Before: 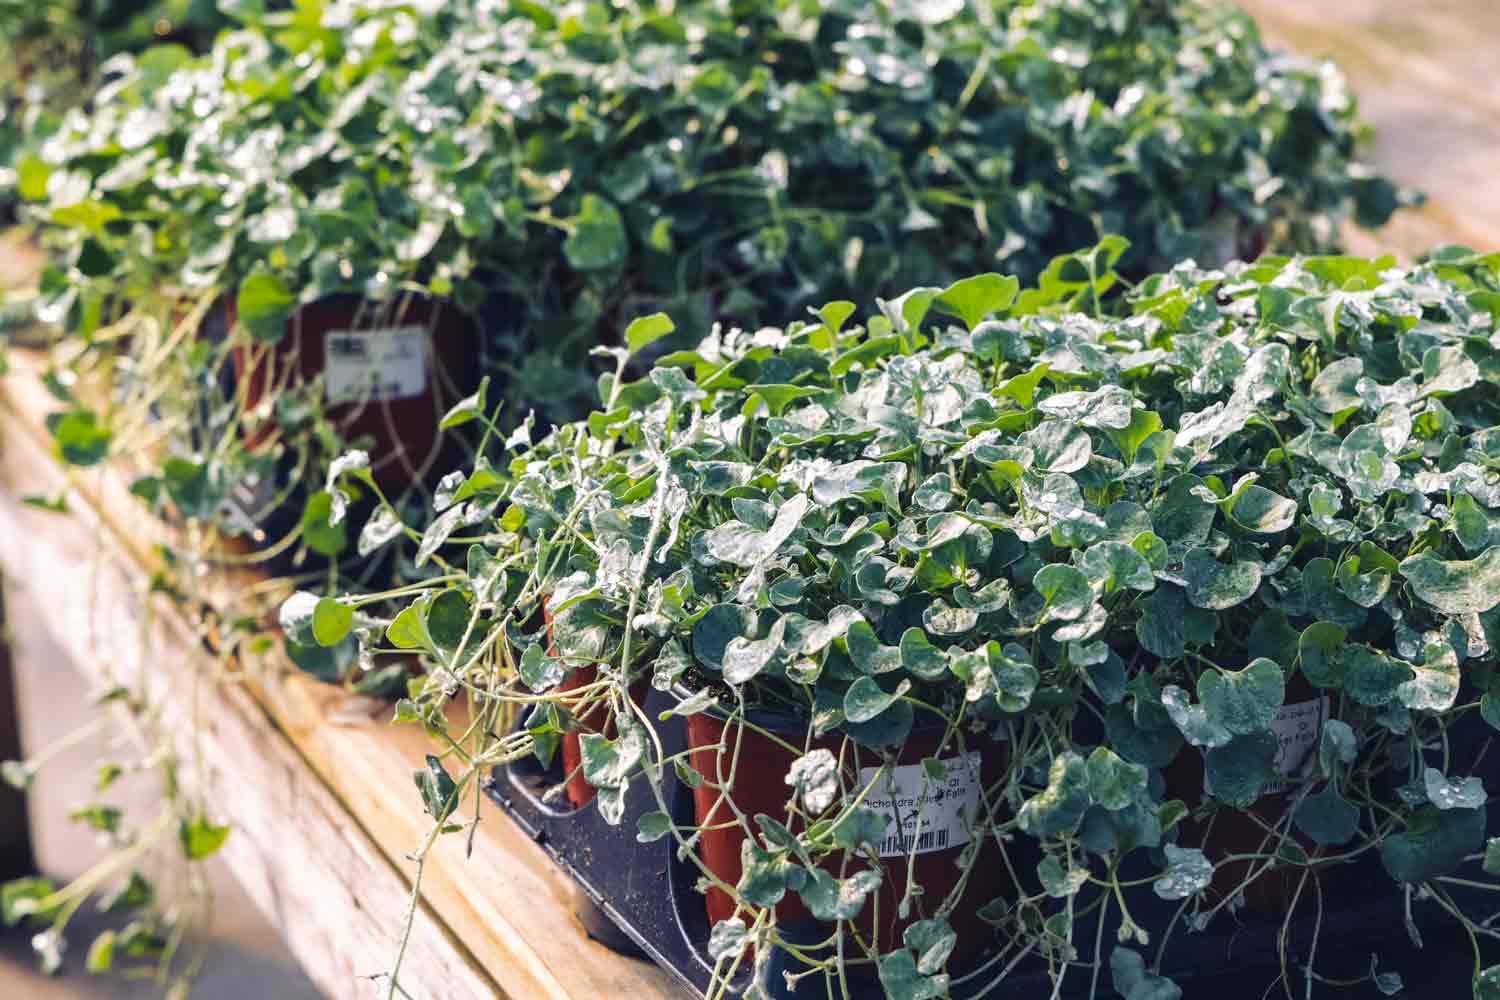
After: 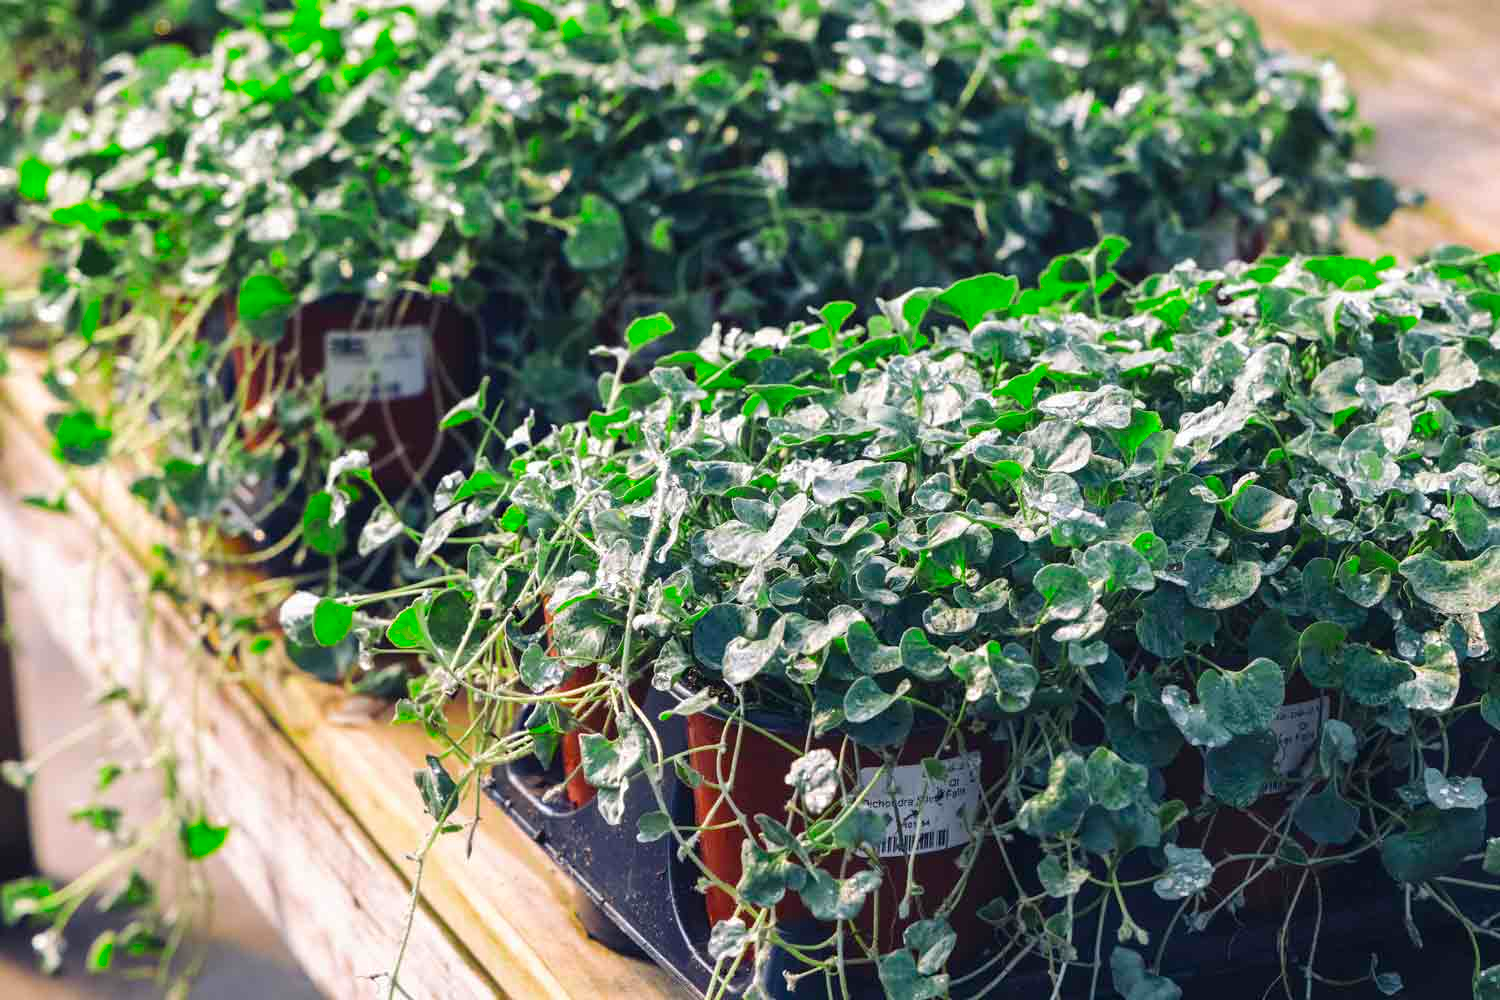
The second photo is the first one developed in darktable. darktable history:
color balance: output saturation 120%
color zones: curves: ch2 [(0, 0.5) (0.143, 0.517) (0.286, 0.571) (0.429, 0.522) (0.571, 0.5) (0.714, 0.5) (0.857, 0.5) (1, 0.5)]
